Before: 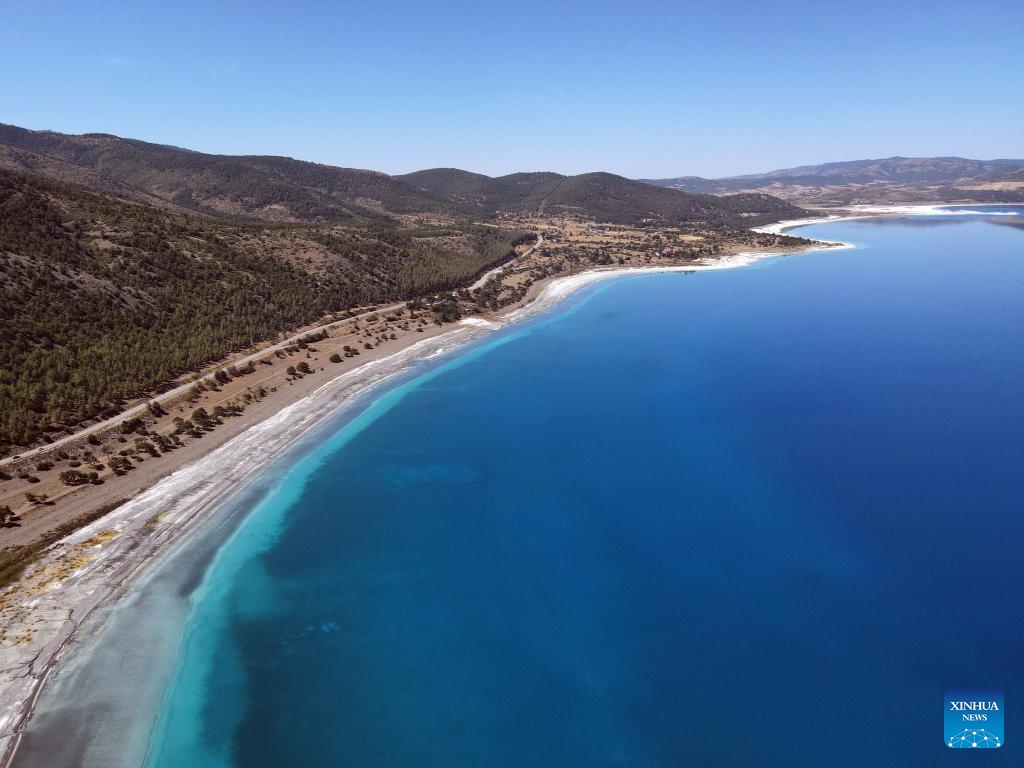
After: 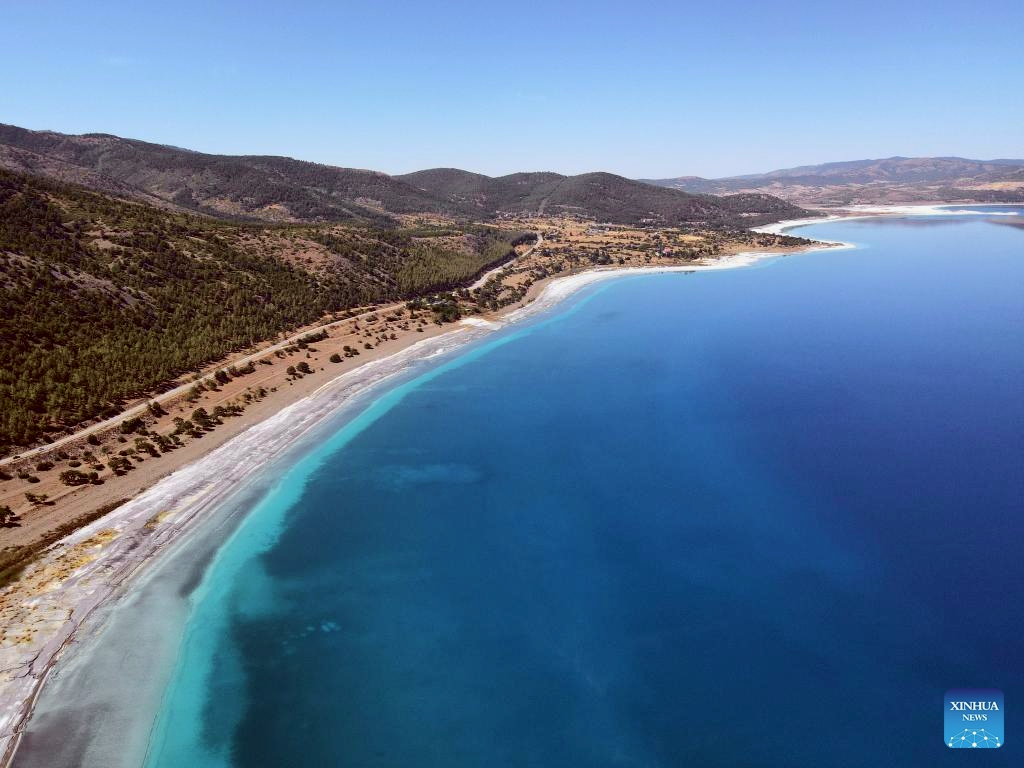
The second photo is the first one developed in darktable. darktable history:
tone curve: curves: ch0 [(0, 0) (0.058, 0.027) (0.214, 0.183) (0.295, 0.288) (0.48, 0.541) (0.658, 0.703) (0.741, 0.775) (0.844, 0.866) (0.986, 0.957)]; ch1 [(0, 0) (0.172, 0.123) (0.312, 0.296) (0.437, 0.429) (0.471, 0.469) (0.502, 0.5) (0.513, 0.515) (0.572, 0.603) (0.617, 0.653) (0.68, 0.724) (0.889, 0.924) (1, 1)]; ch2 [(0, 0) (0.411, 0.424) (0.489, 0.49) (0.502, 0.5) (0.512, 0.524) (0.549, 0.578) (0.604, 0.628) (0.709, 0.748) (1, 1)], color space Lab, independent channels, preserve colors none
